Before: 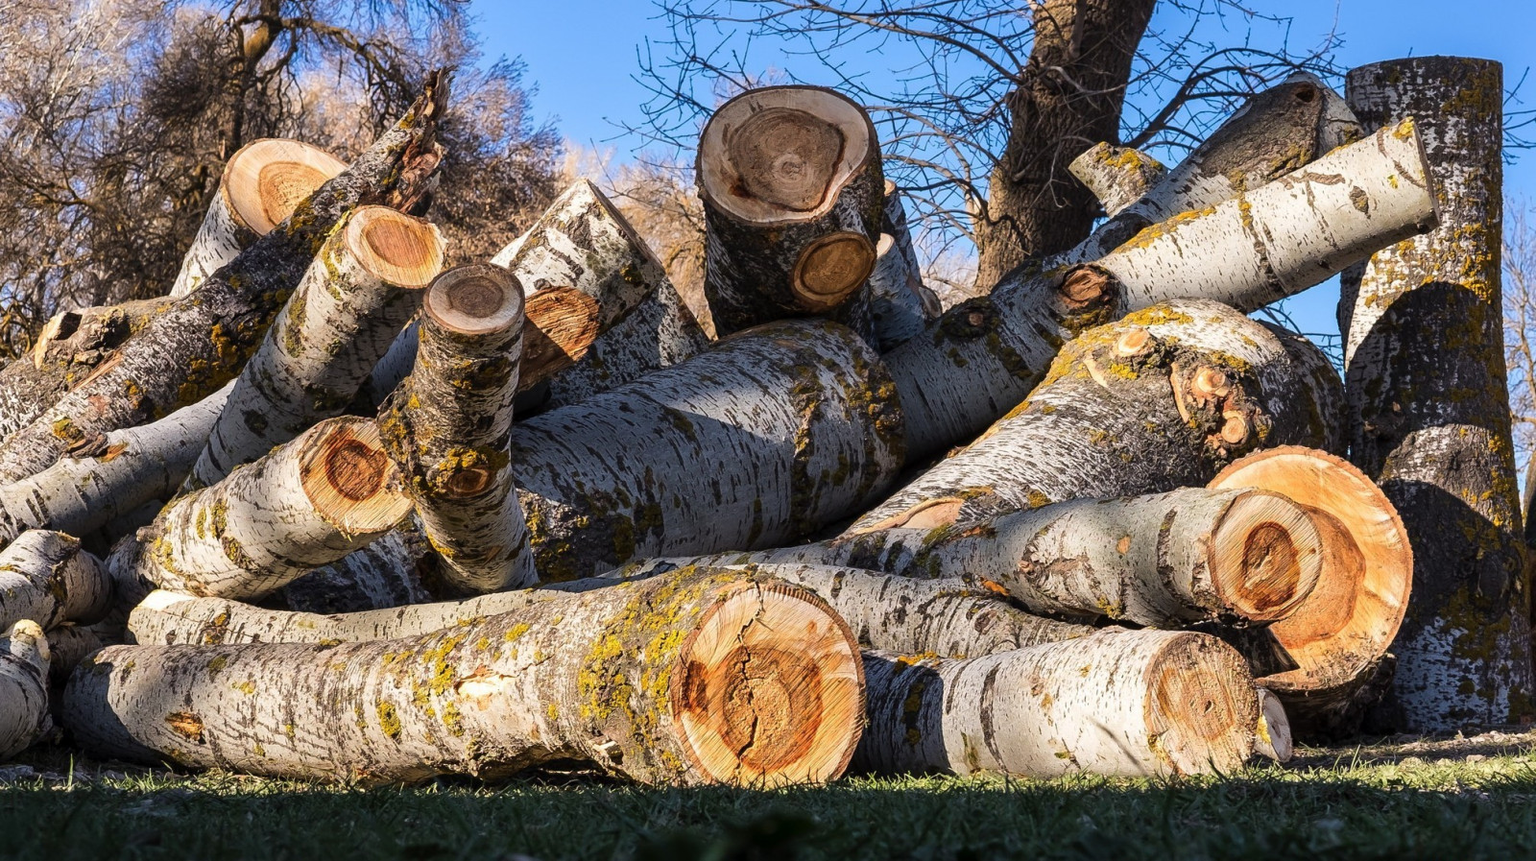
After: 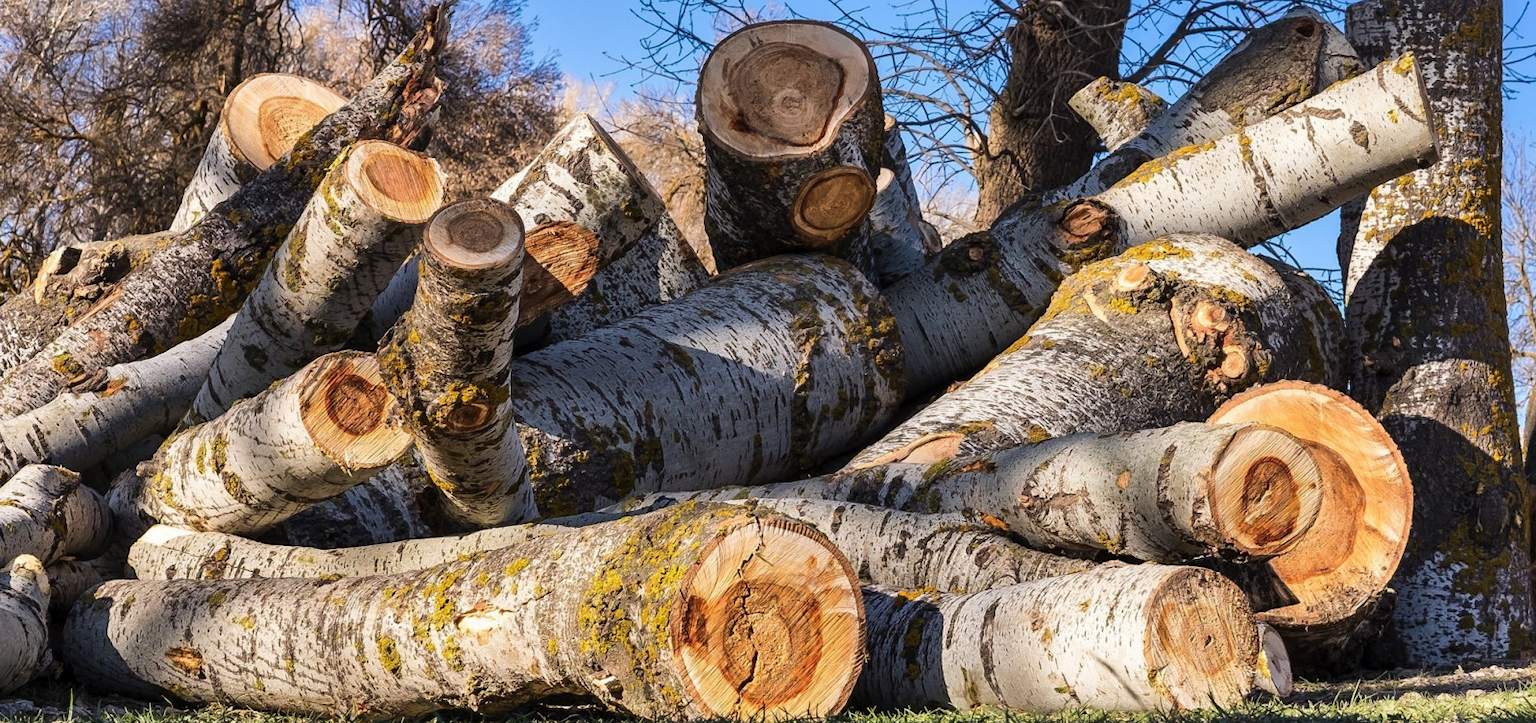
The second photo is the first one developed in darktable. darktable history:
shadows and highlights: highlights color adjustment 40.35%, low approximation 0.01, soften with gaussian
crop: top 7.589%, bottom 8.323%
